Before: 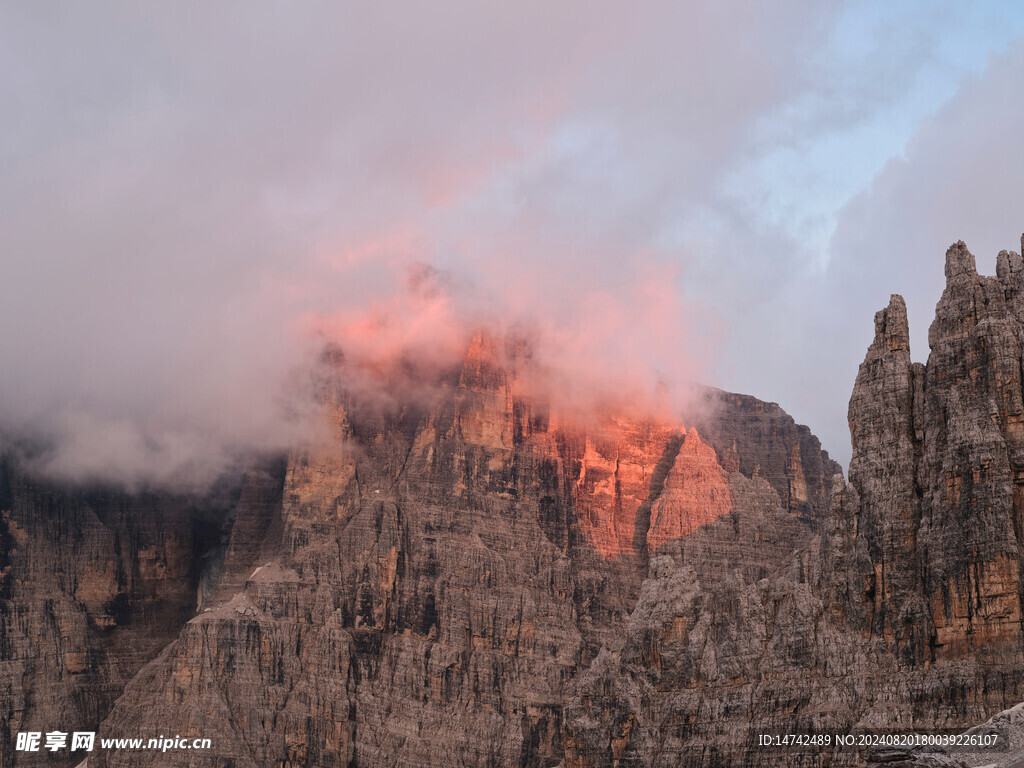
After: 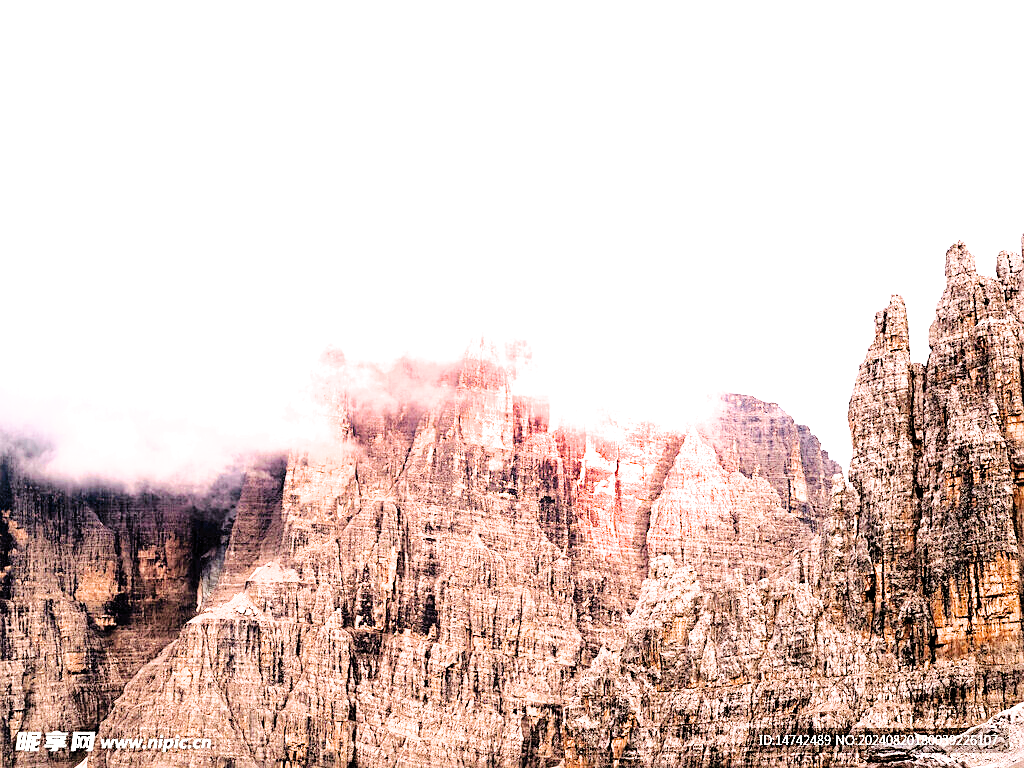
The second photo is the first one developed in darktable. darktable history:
velvia: on, module defaults
sharpen: on, module defaults
tone curve: curves: ch0 [(0, 0) (0.003, 0) (0.011, 0.001) (0.025, 0.003) (0.044, 0.005) (0.069, 0.013) (0.1, 0.024) (0.136, 0.04) (0.177, 0.087) (0.224, 0.148) (0.277, 0.238) (0.335, 0.335) (0.399, 0.43) (0.468, 0.524) (0.543, 0.621) (0.623, 0.712) (0.709, 0.788) (0.801, 0.867) (0.898, 0.947) (1, 1)], preserve colors none
exposure: exposure 2 EV, compensate highlight preservation false
color balance rgb: power › chroma 0.689%, power › hue 60°, linear chroma grading › global chroma 14.935%, perceptual saturation grading › global saturation 9.939%, perceptual brilliance grading › global brilliance 14.9%, perceptual brilliance grading › shadows -34.936%
filmic rgb: black relative exposure -3.9 EV, white relative exposure 3.17 EV, hardness 2.87, color science v6 (2022)
